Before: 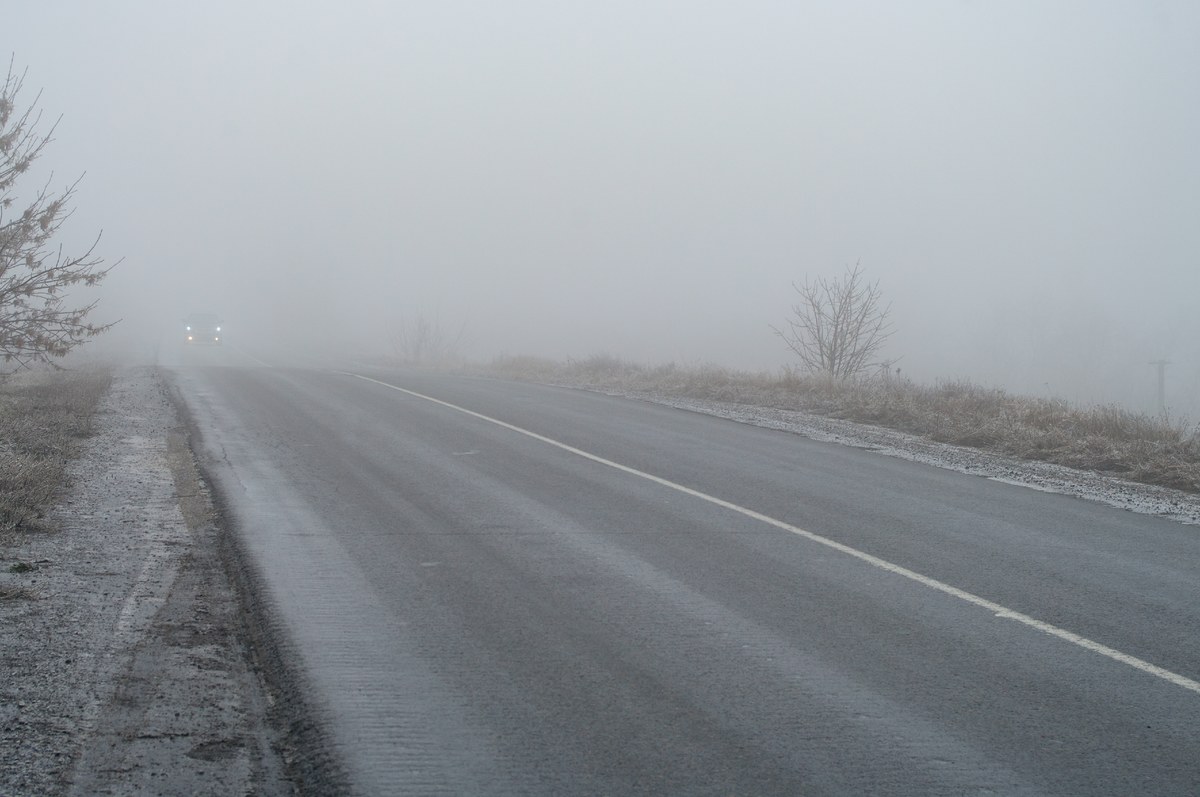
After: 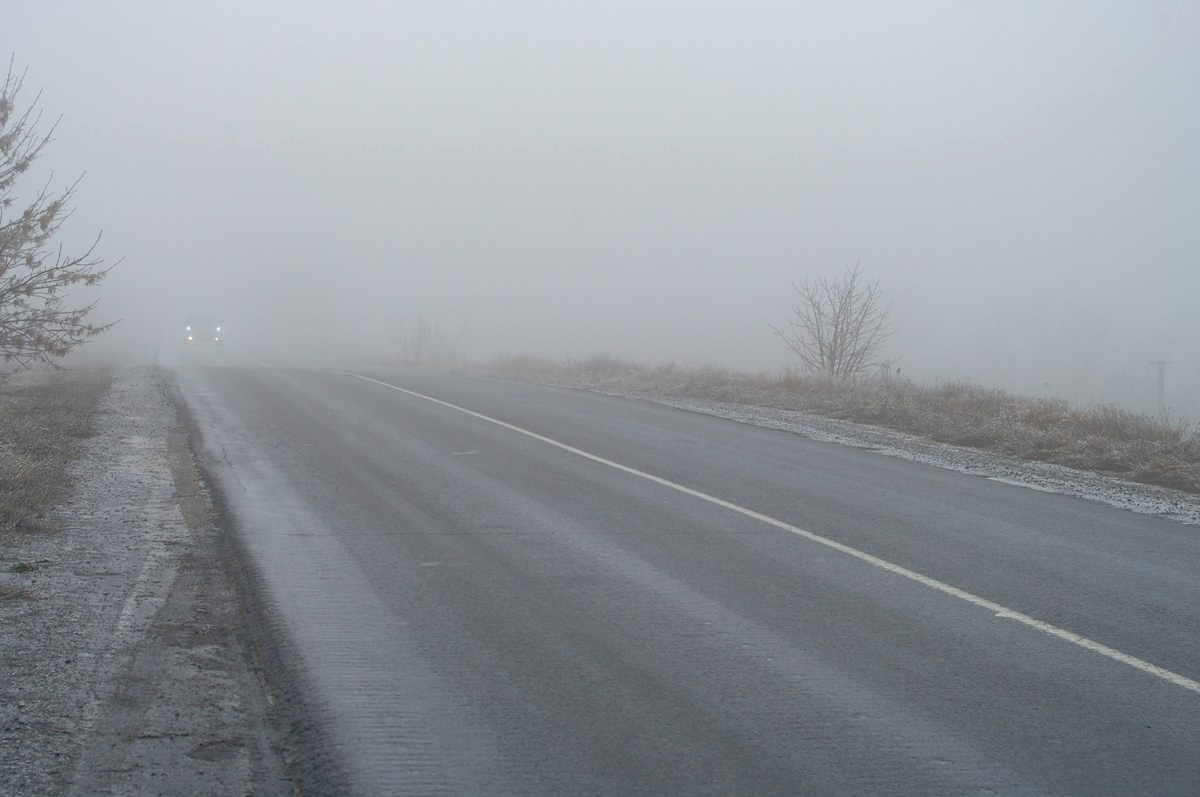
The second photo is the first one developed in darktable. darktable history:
white balance: emerald 1
rgb curve: curves: ch0 [(0, 0) (0.072, 0.166) (0.217, 0.293) (0.414, 0.42) (1, 1)], compensate middle gray true, preserve colors basic power
